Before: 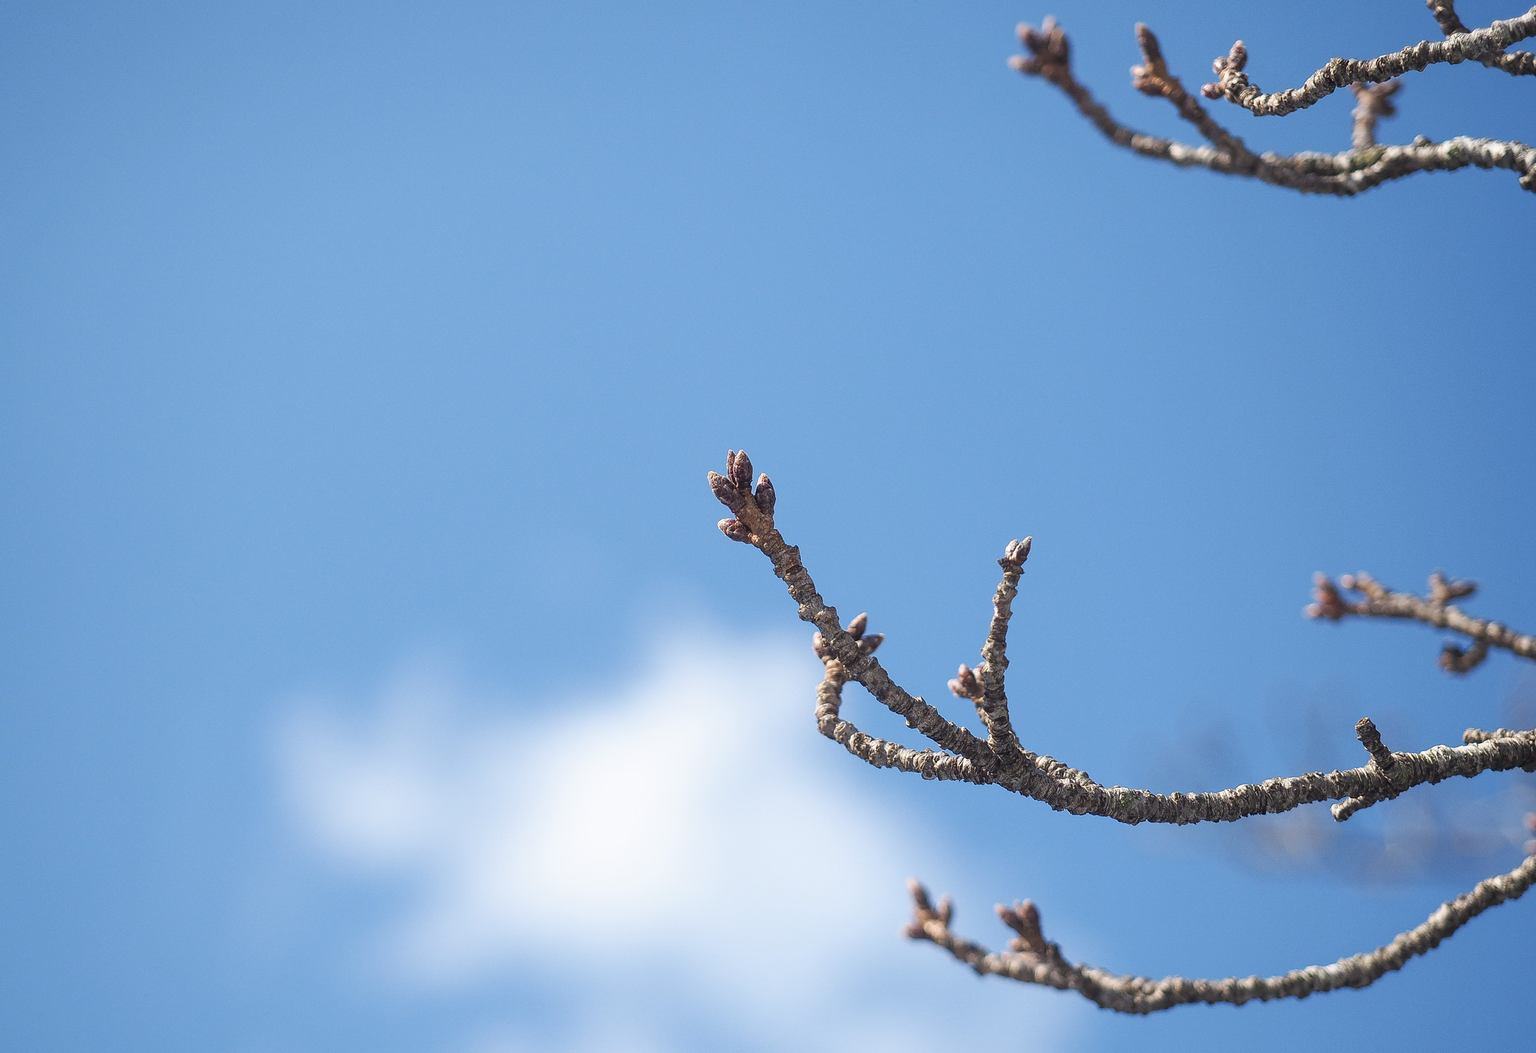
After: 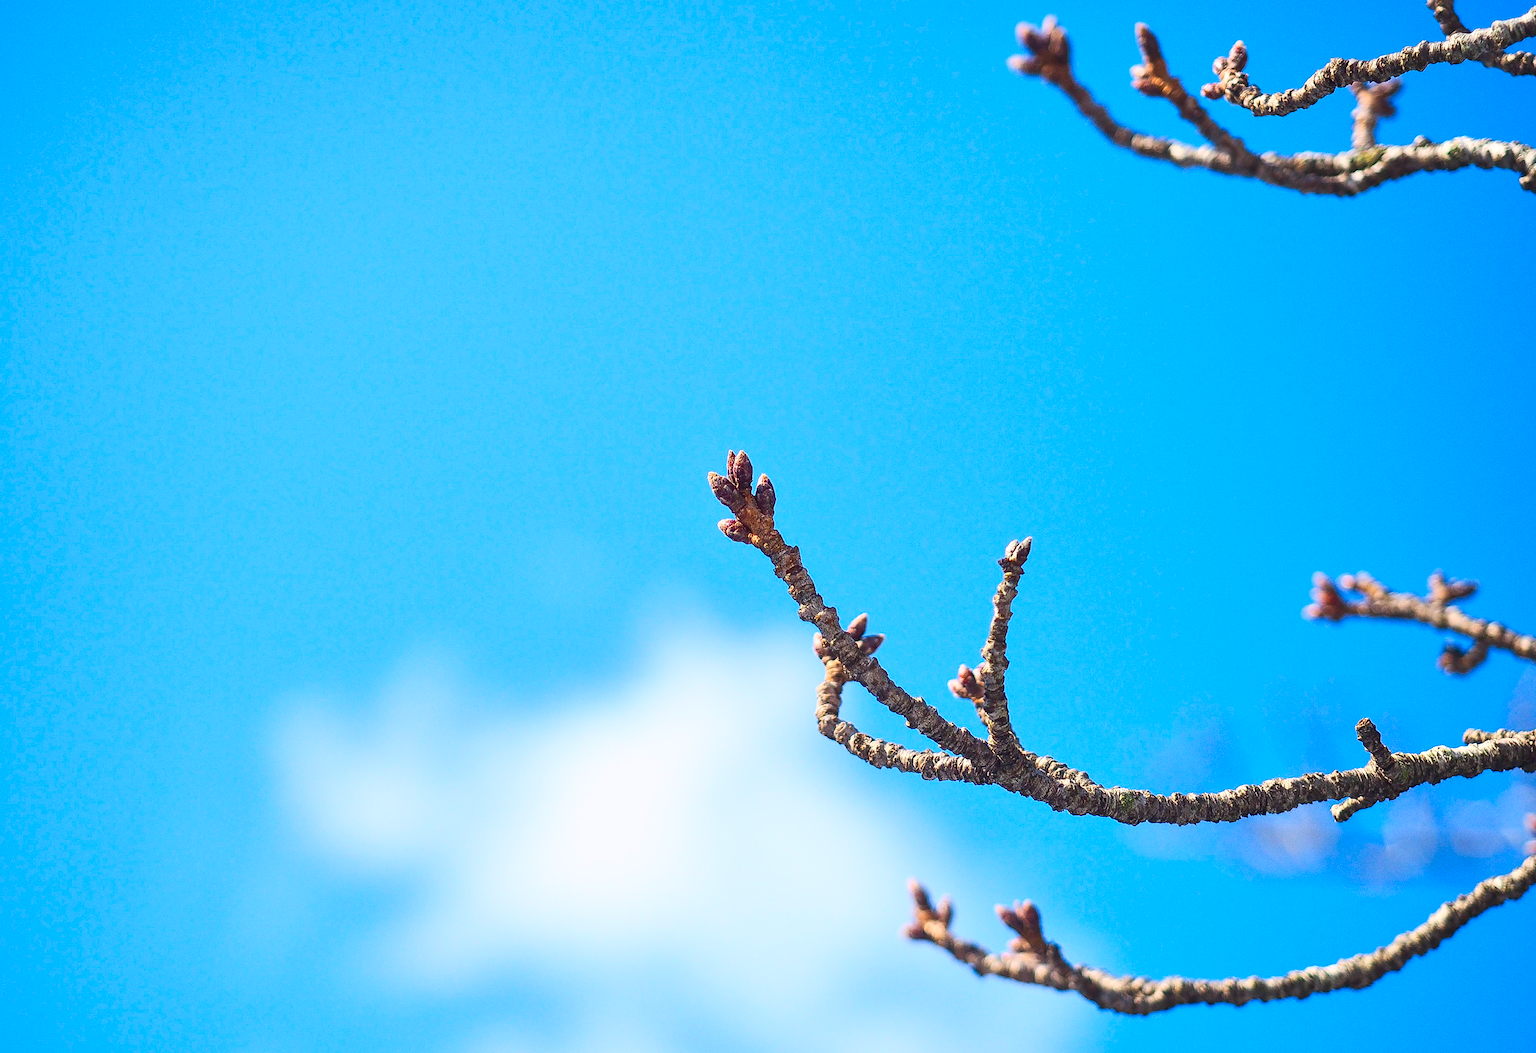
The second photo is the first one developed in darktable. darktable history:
contrast brightness saturation: contrast 0.26, brightness 0.02, saturation 0.87
exposure: exposure -0.05 EV
tone equalizer: -8 EV 1 EV, -7 EV 1 EV, -6 EV 1 EV, -5 EV 1 EV, -4 EV 1 EV, -3 EV 0.75 EV, -2 EV 0.5 EV, -1 EV 0.25 EV
